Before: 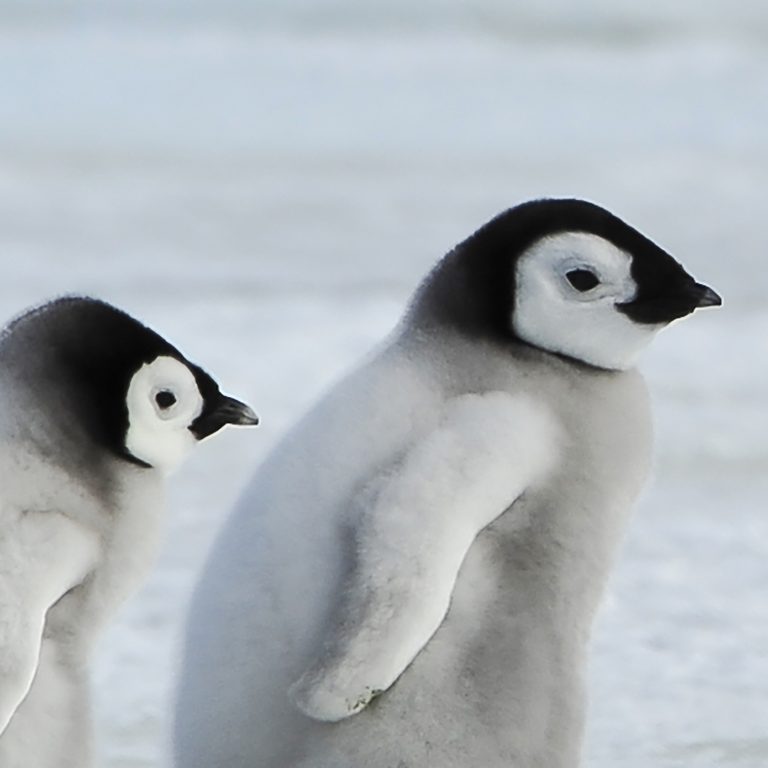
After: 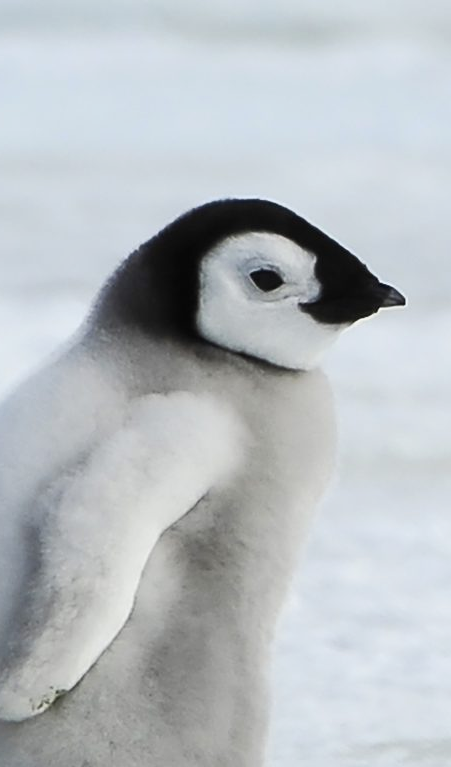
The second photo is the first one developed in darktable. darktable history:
shadows and highlights: shadows -1.21, highlights 40.42
crop: left 41.233%
